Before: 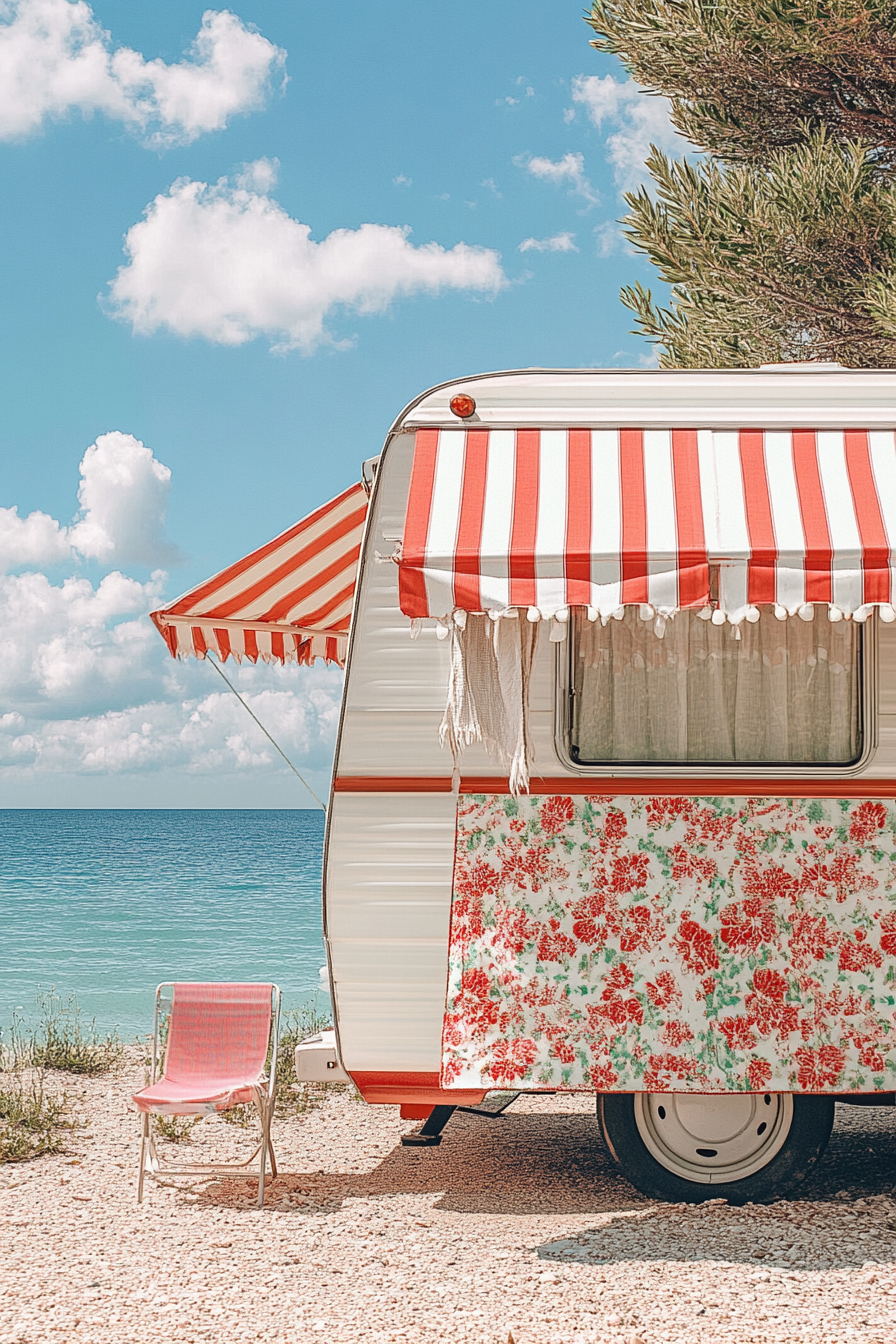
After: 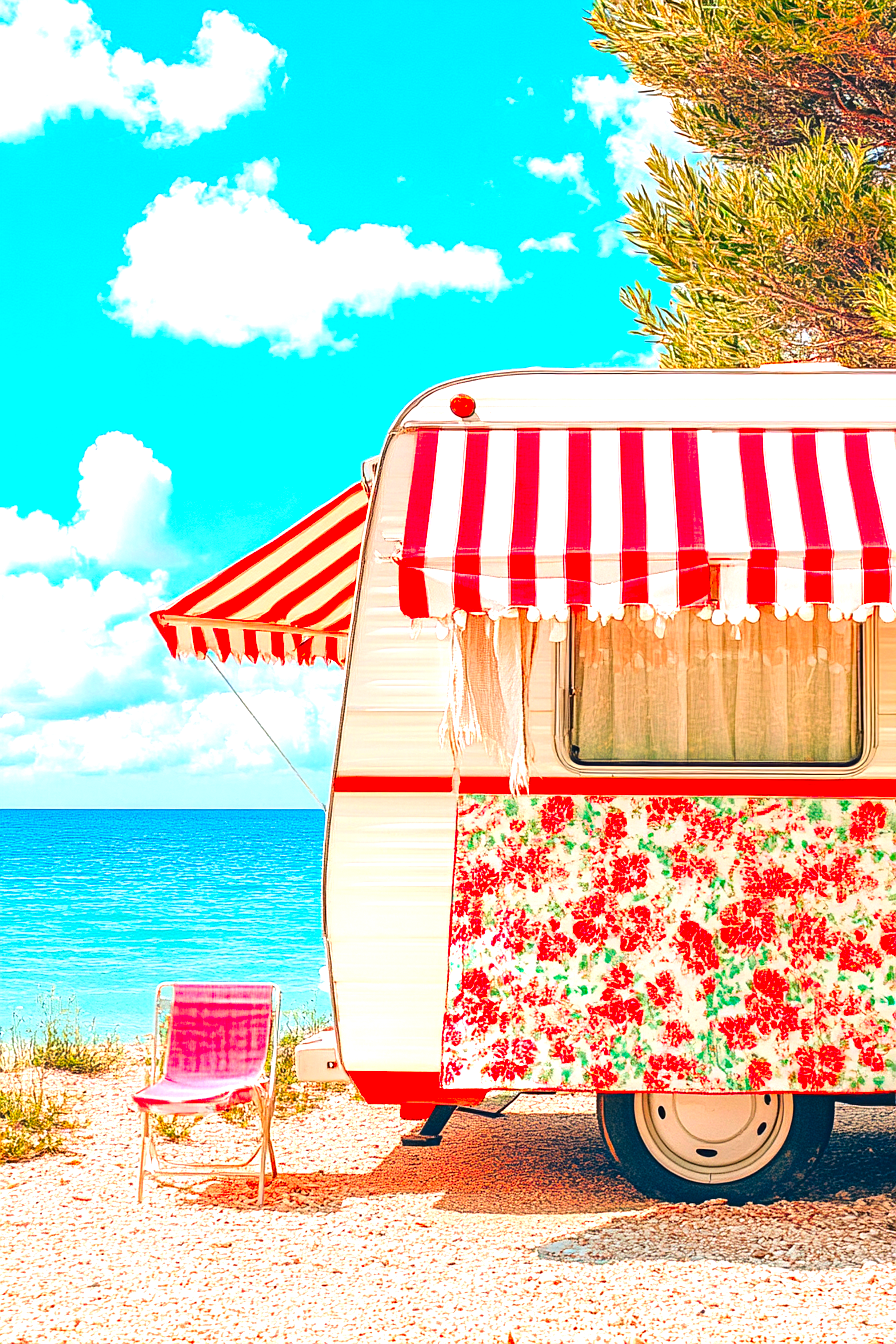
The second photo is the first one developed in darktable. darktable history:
exposure: black level correction 0.001, exposure 0.955 EV, compensate exposure bias true, compensate highlight preservation false
tone curve: curves: ch0 [(0, 0) (0.08, 0.056) (0.4, 0.4) (0.6, 0.612) (0.92, 0.924) (1, 1)], color space Lab, linked channels, preserve colors none
color correction: highlights a* 1.59, highlights b* -1.7, saturation 2.48
base curve: preserve colors none
